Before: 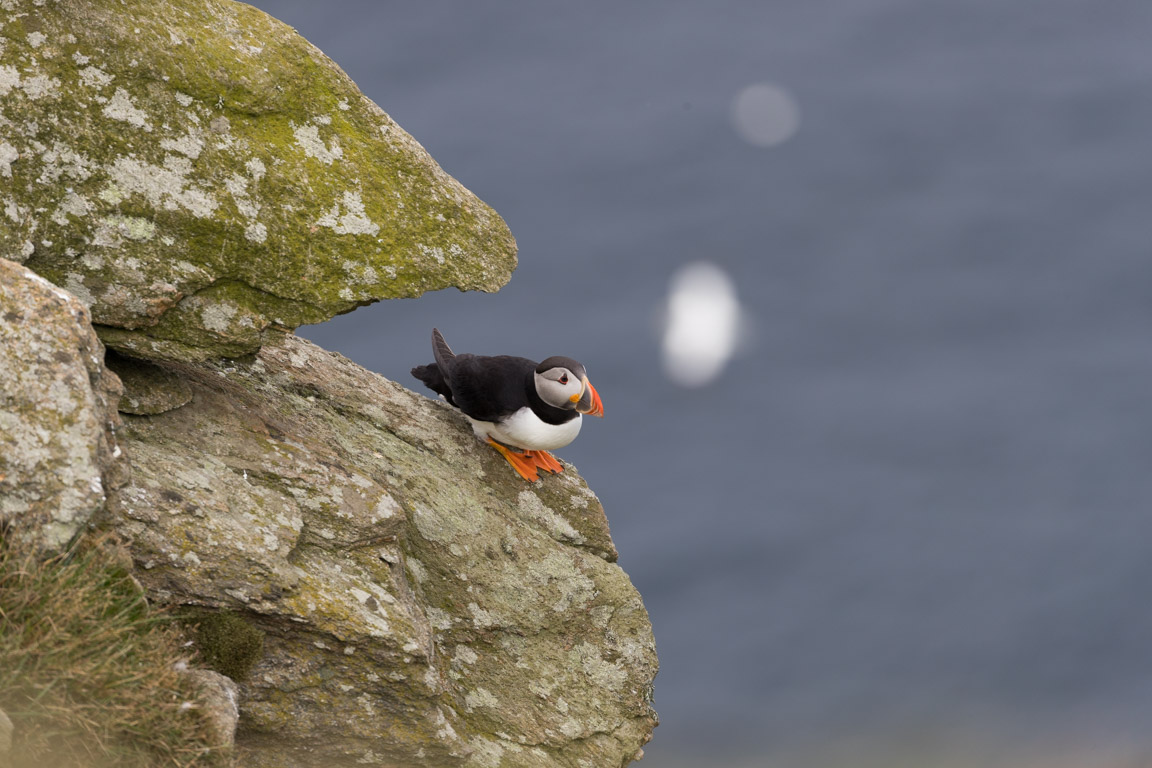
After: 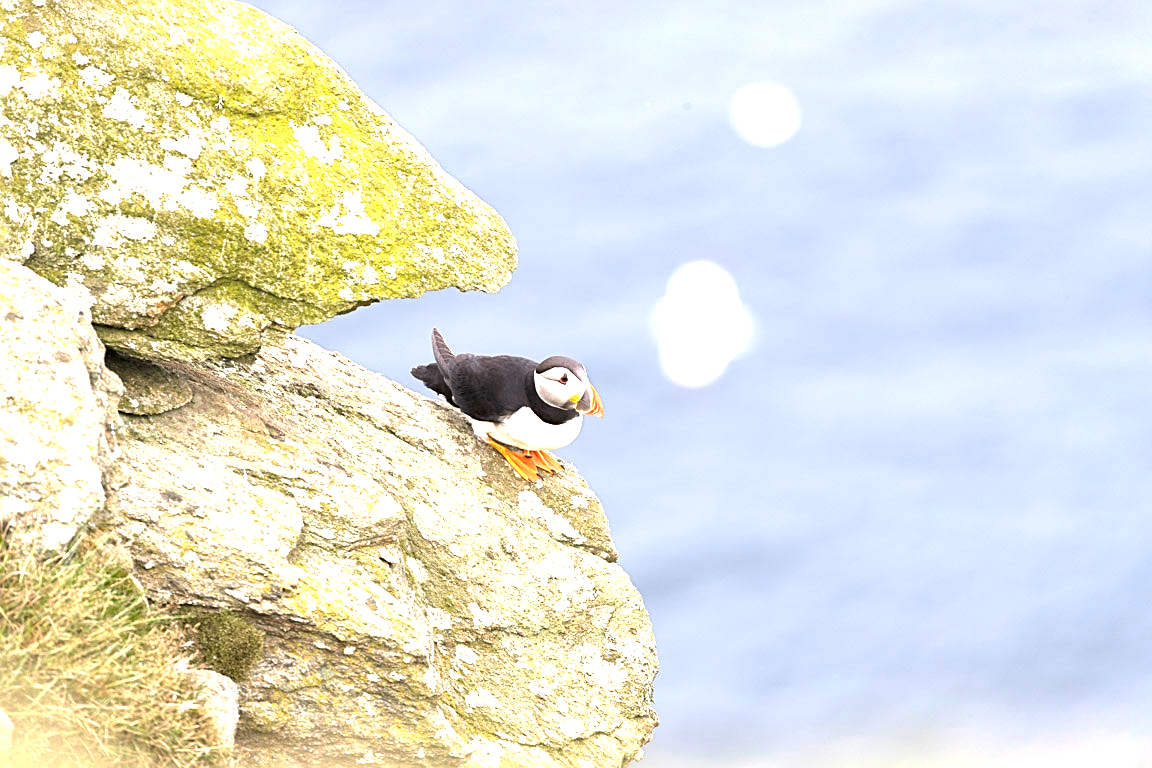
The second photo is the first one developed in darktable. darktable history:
exposure: black level correction 0, exposure 2.37 EV, compensate exposure bias true, compensate highlight preservation false
sharpen: on, module defaults
